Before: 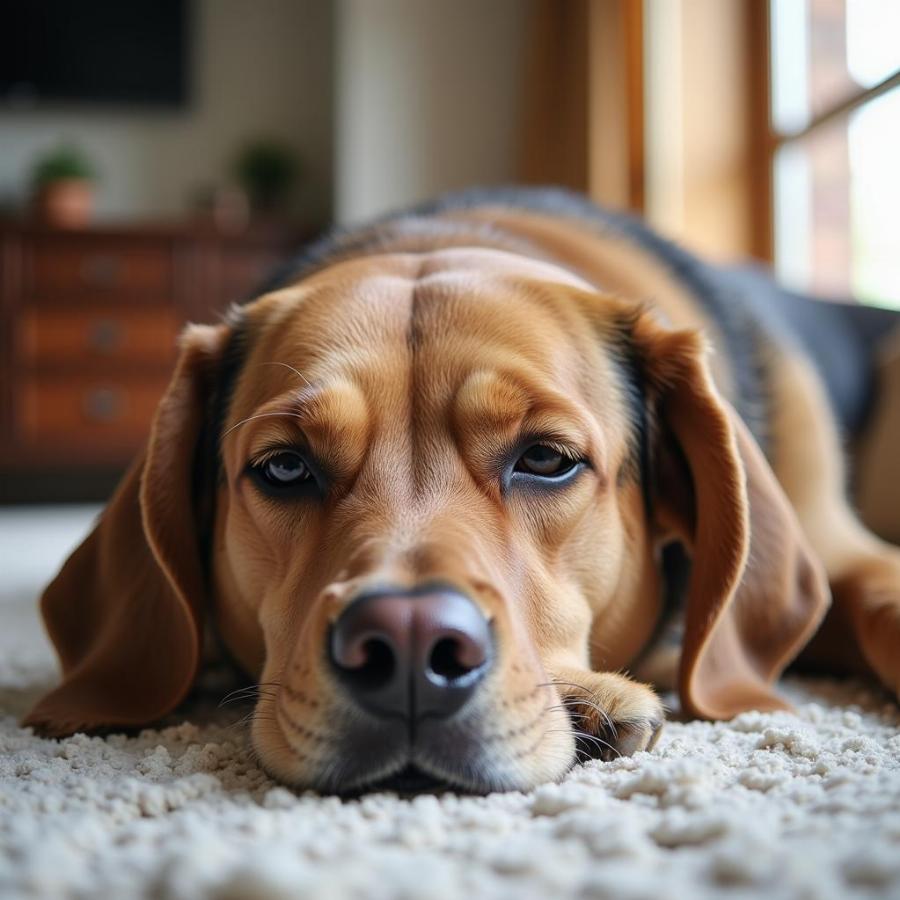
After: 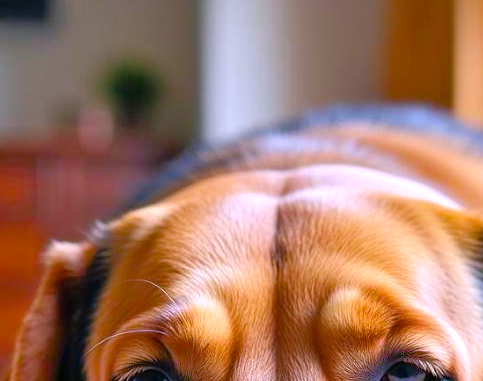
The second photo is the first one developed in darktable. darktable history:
color balance rgb: shadows lift › hue 85.17°, perceptual saturation grading › global saturation 36.094%, perceptual saturation grading › shadows 35.852%, global vibrance 20%
exposure: exposure 0.495 EV, compensate highlight preservation false
tone equalizer: -8 EV -0.522 EV, -7 EV -0.29 EV, -6 EV -0.108 EV, -5 EV 0.451 EV, -4 EV 0.979 EV, -3 EV 0.79 EV, -2 EV -0.015 EV, -1 EV 0.125 EV, +0 EV -0.015 EV
crop: left 15.168%, top 9.23%, right 31.056%, bottom 48.404%
color calibration: illuminant custom, x 0.363, y 0.385, temperature 4522.78 K
